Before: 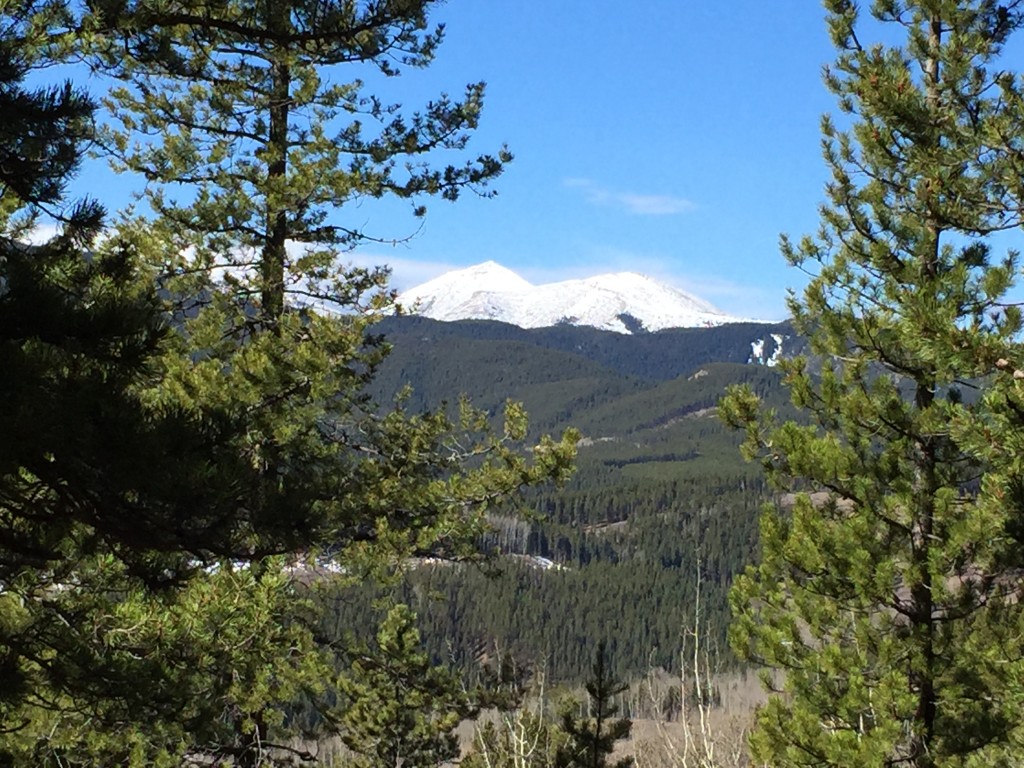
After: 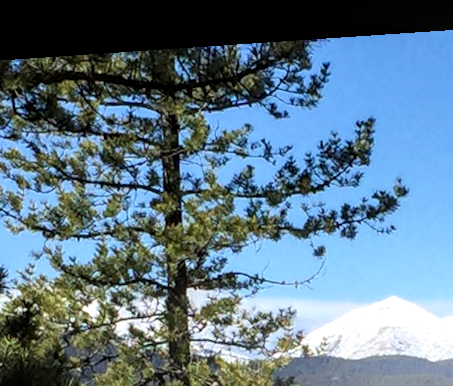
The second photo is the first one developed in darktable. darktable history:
contrast brightness saturation: saturation -0.04
bloom: size 15%, threshold 97%, strength 7%
rotate and perspective: rotation -4.2°, shear 0.006, automatic cropping off
local contrast: detail 142%
crop and rotate: left 10.817%, top 0.062%, right 47.194%, bottom 53.626%
